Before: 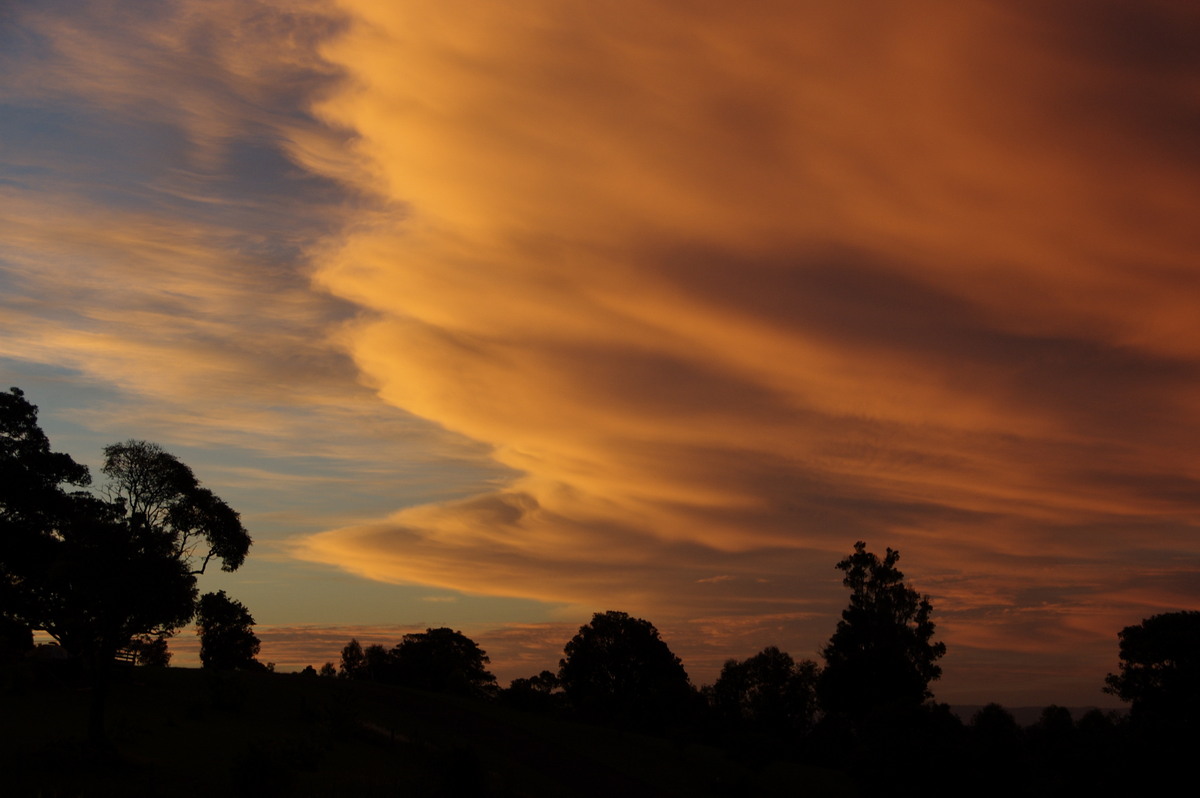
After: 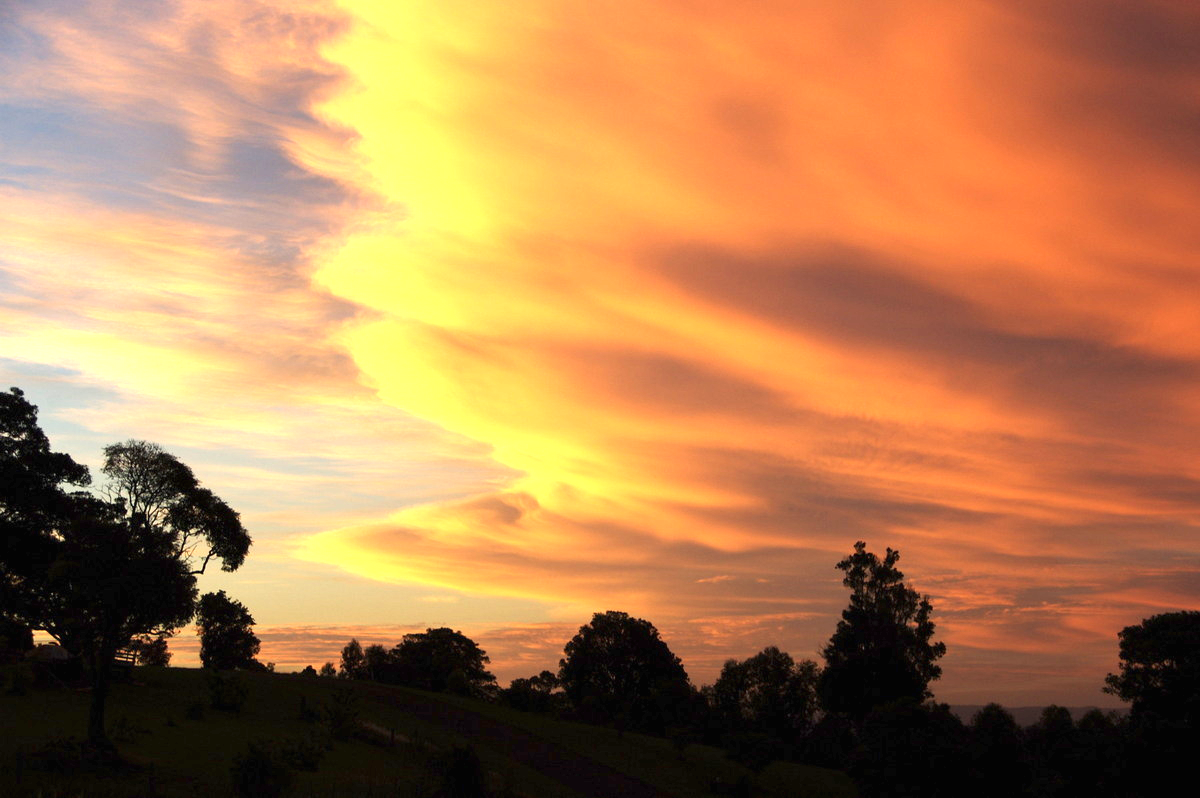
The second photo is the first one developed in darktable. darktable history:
tone equalizer: on, module defaults
exposure: black level correction 0, exposure 1.898 EV, compensate highlight preservation false
